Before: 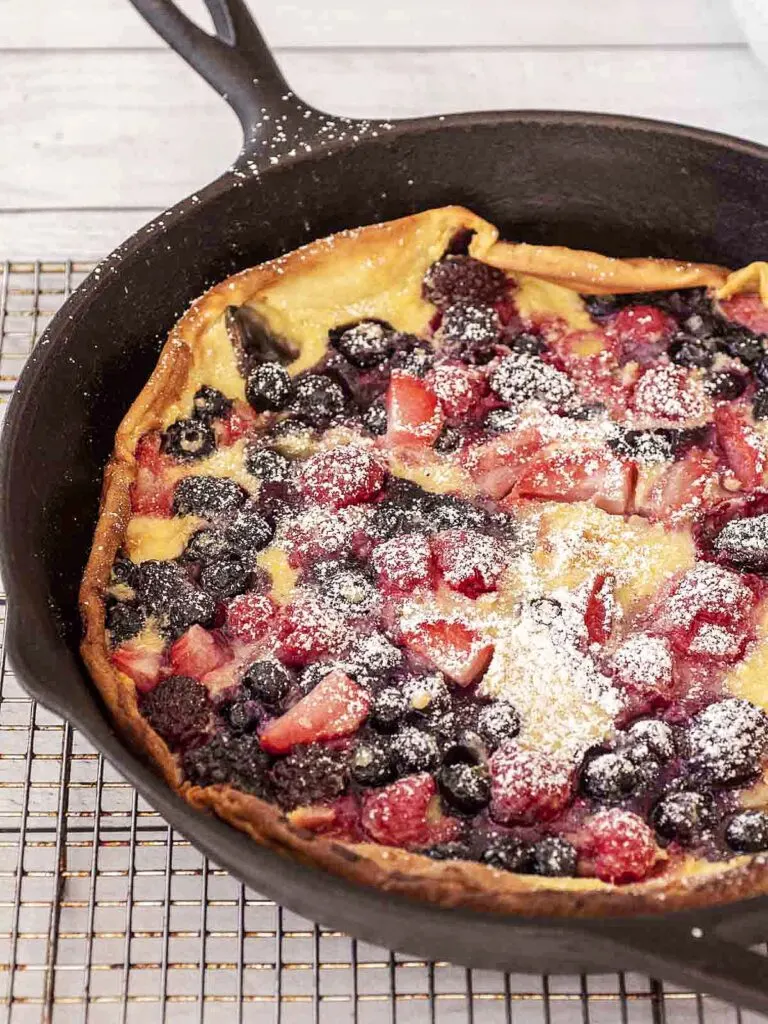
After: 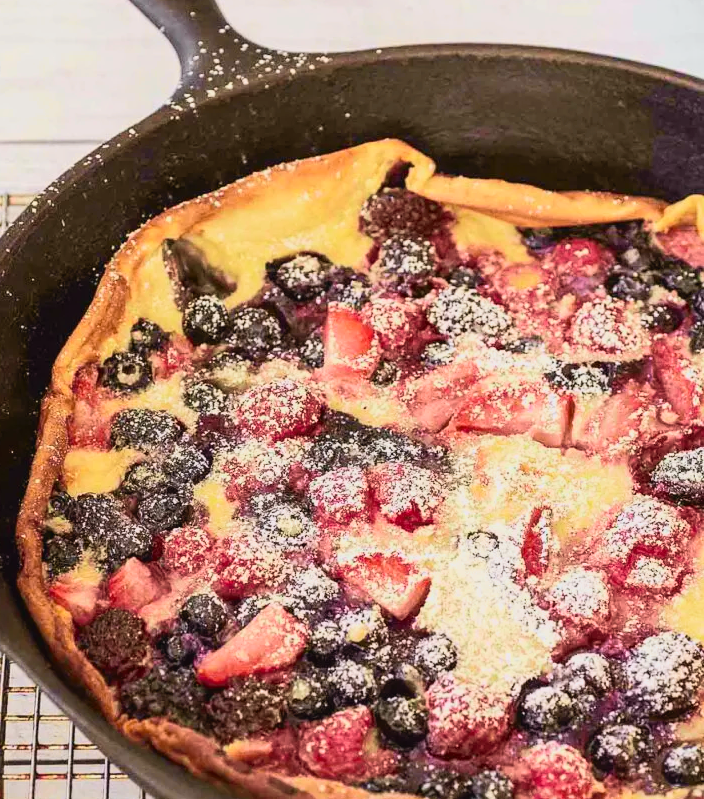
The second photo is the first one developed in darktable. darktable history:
tone curve: curves: ch0 [(0, 0.026) (0.181, 0.223) (0.405, 0.46) (0.456, 0.528) (0.634, 0.728) (0.877, 0.89) (0.984, 0.935)]; ch1 [(0, 0) (0.443, 0.43) (0.492, 0.488) (0.566, 0.579) (0.595, 0.625) (0.65, 0.657) (0.696, 0.725) (1, 1)]; ch2 [(0, 0) (0.33, 0.301) (0.421, 0.443) (0.447, 0.489) (0.495, 0.494) (0.537, 0.57) (0.586, 0.591) (0.663, 0.686) (1, 1)], color space Lab, independent channels, preserve colors none
crop: left 8.287%, top 6.613%, bottom 15.339%
velvia: on, module defaults
exposure: exposure -0.061 EV, compensate highlight preservation false
